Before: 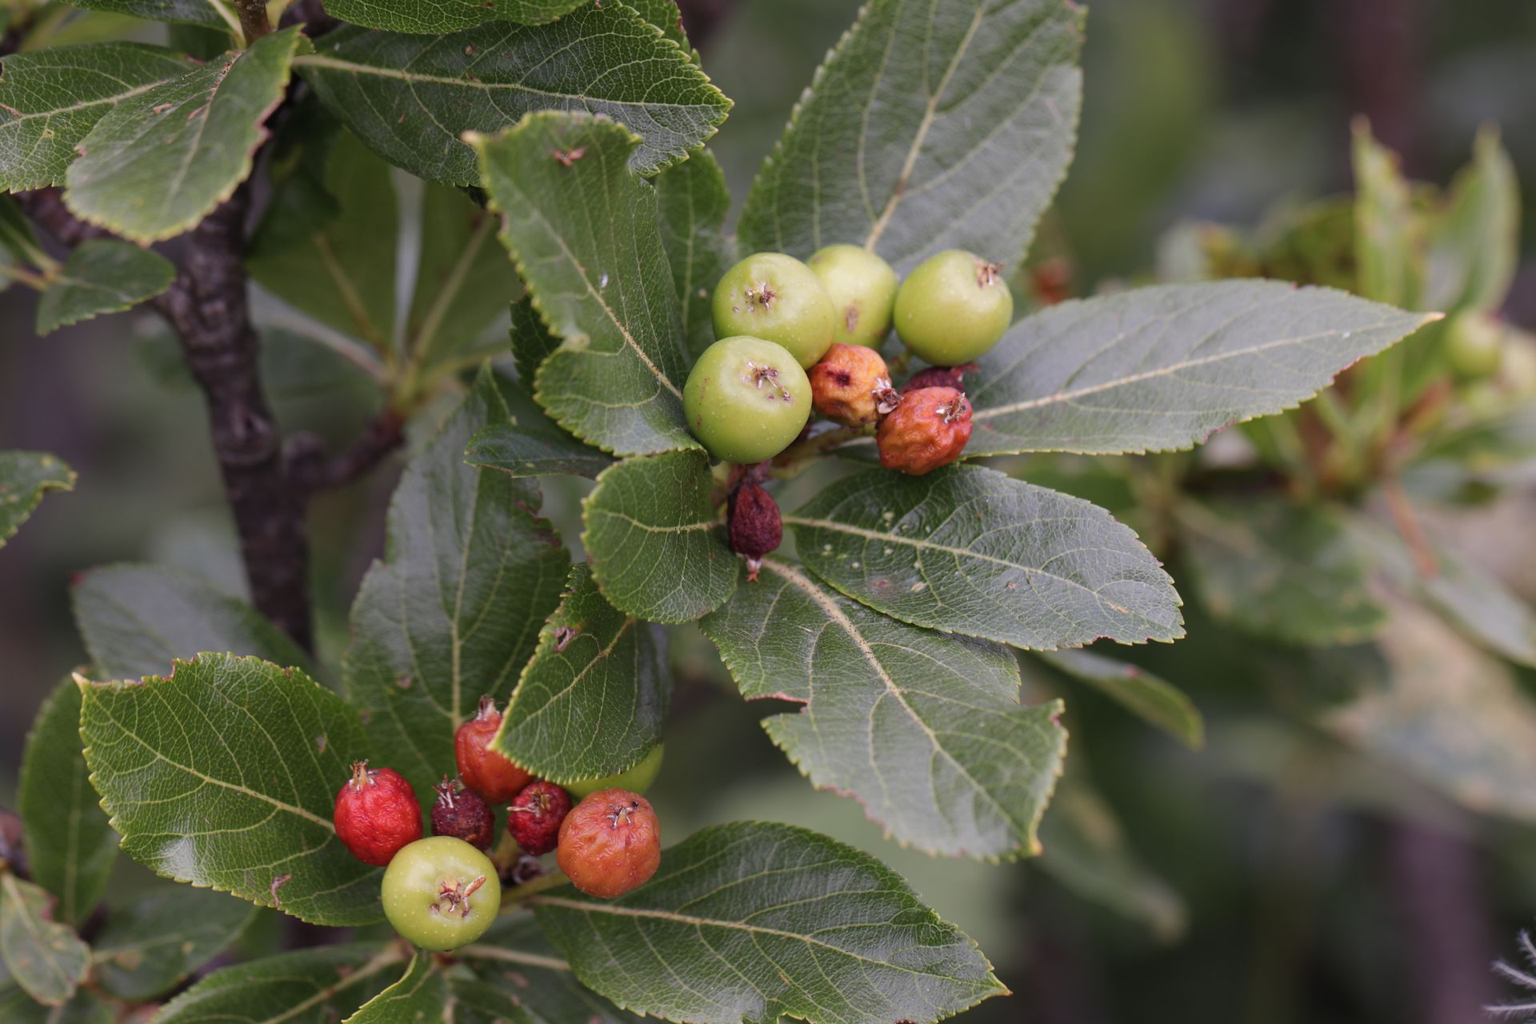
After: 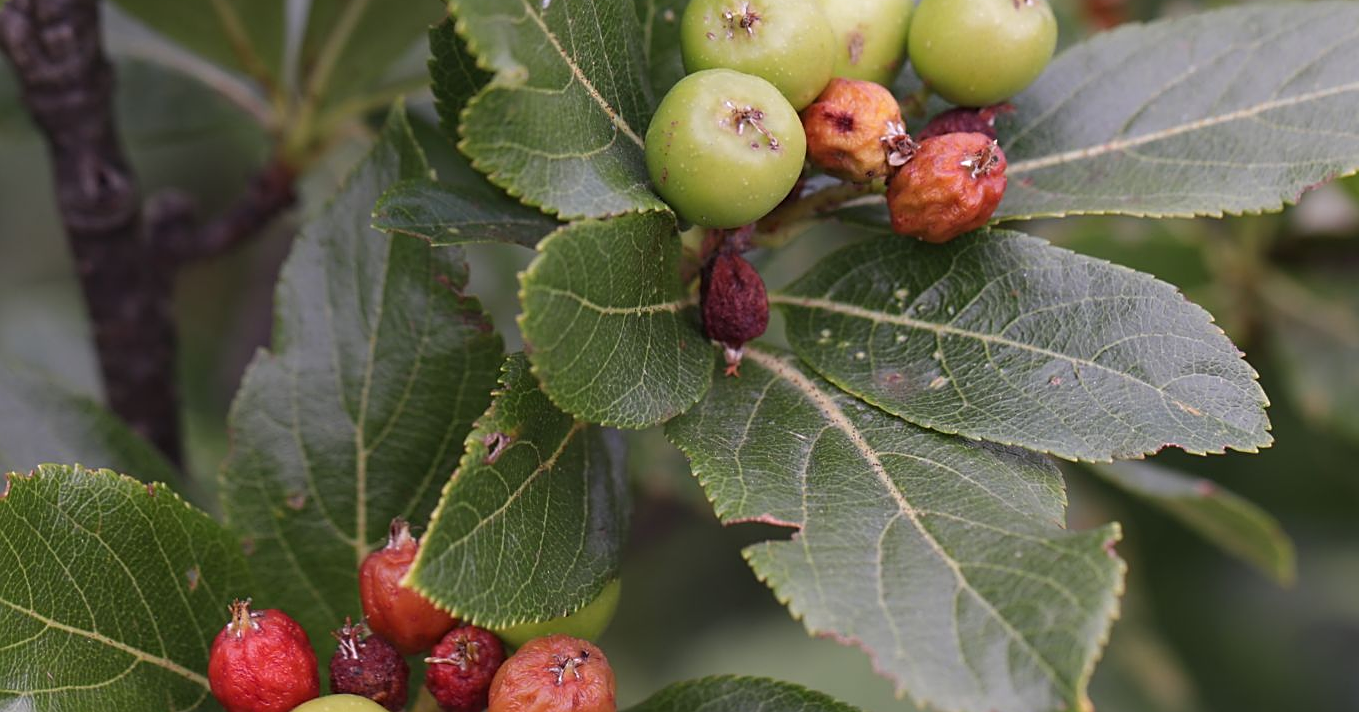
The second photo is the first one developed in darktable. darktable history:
crop: left 10.898%, top 27.425%, right 18.308%, bottom 16.948%
sharpen: on, module defaults
